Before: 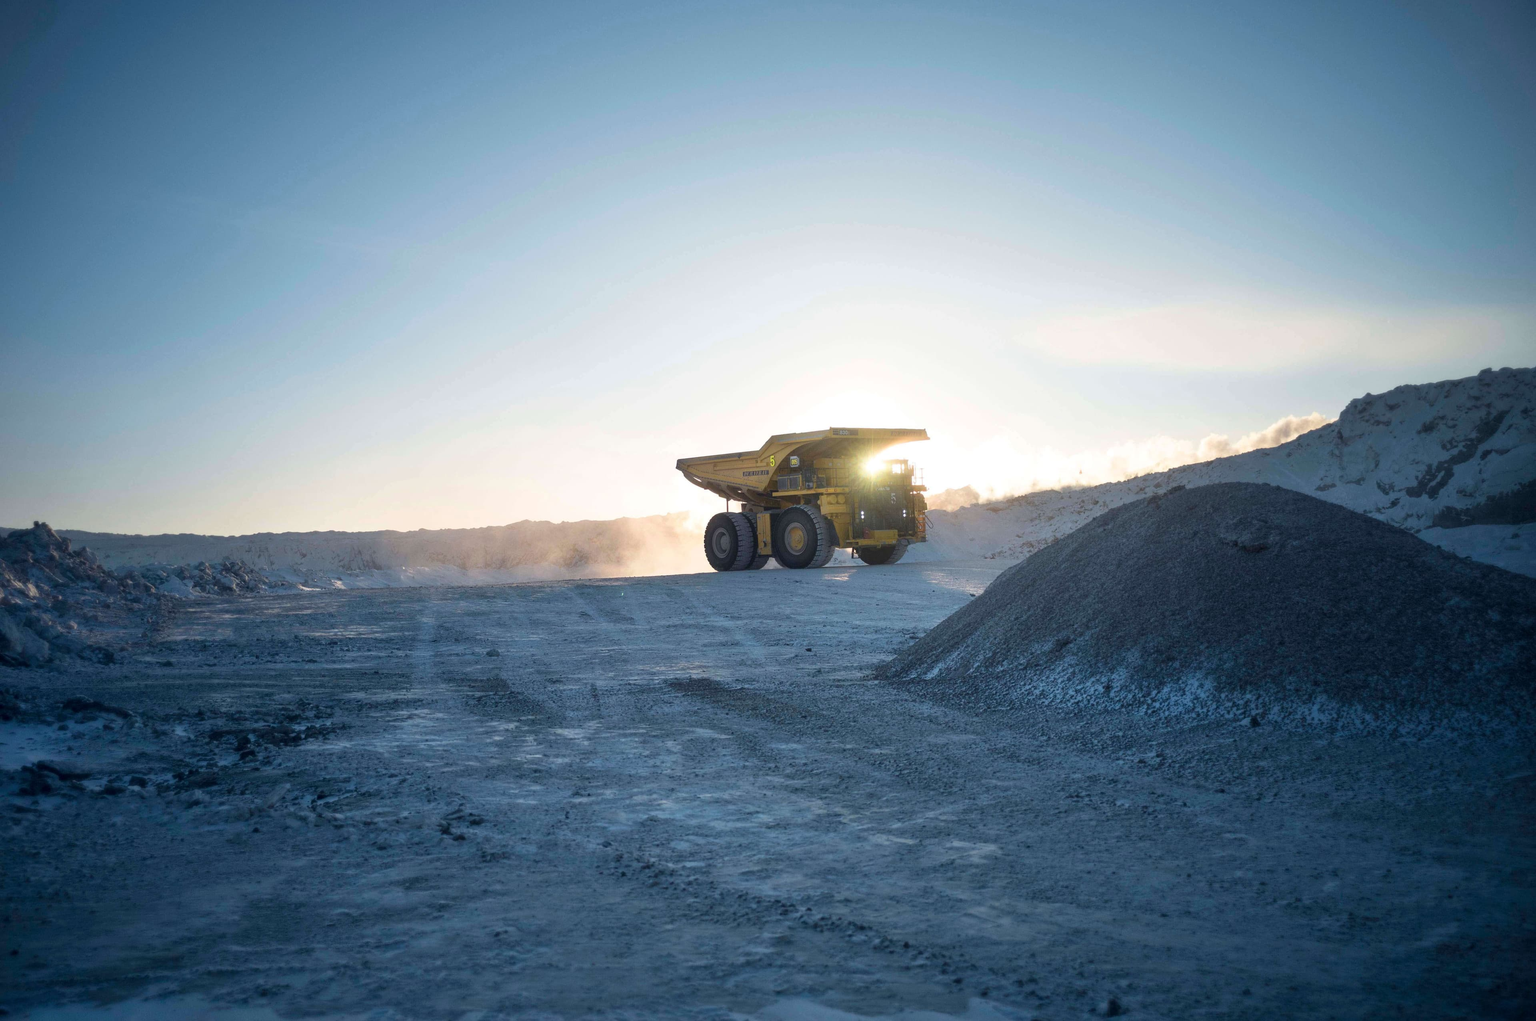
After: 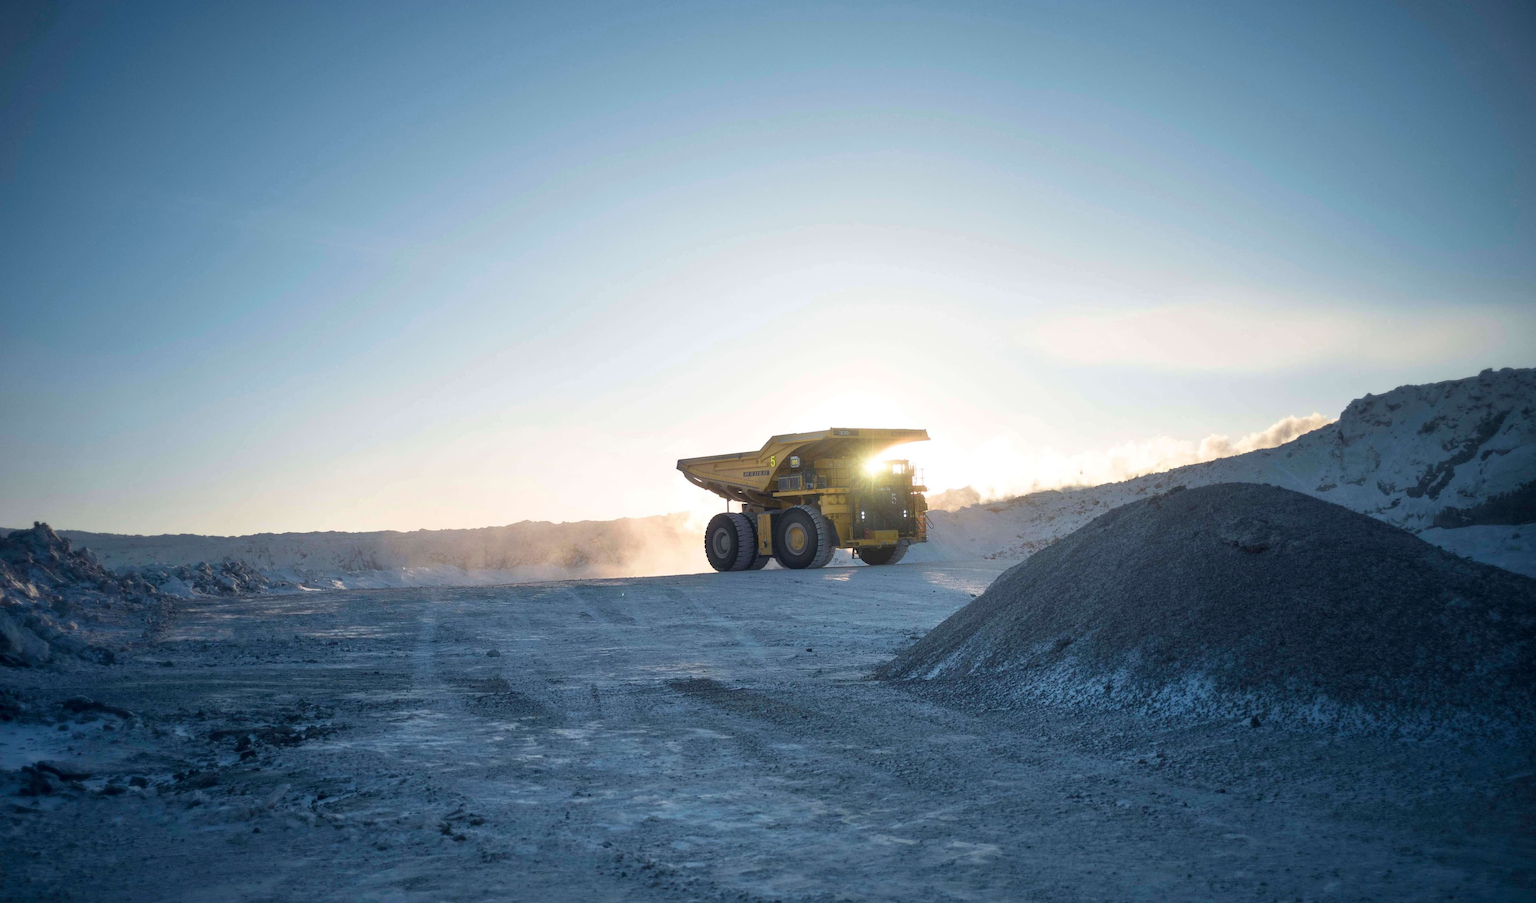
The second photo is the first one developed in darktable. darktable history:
crop and rotate: top 0%, bottom 11.484%
